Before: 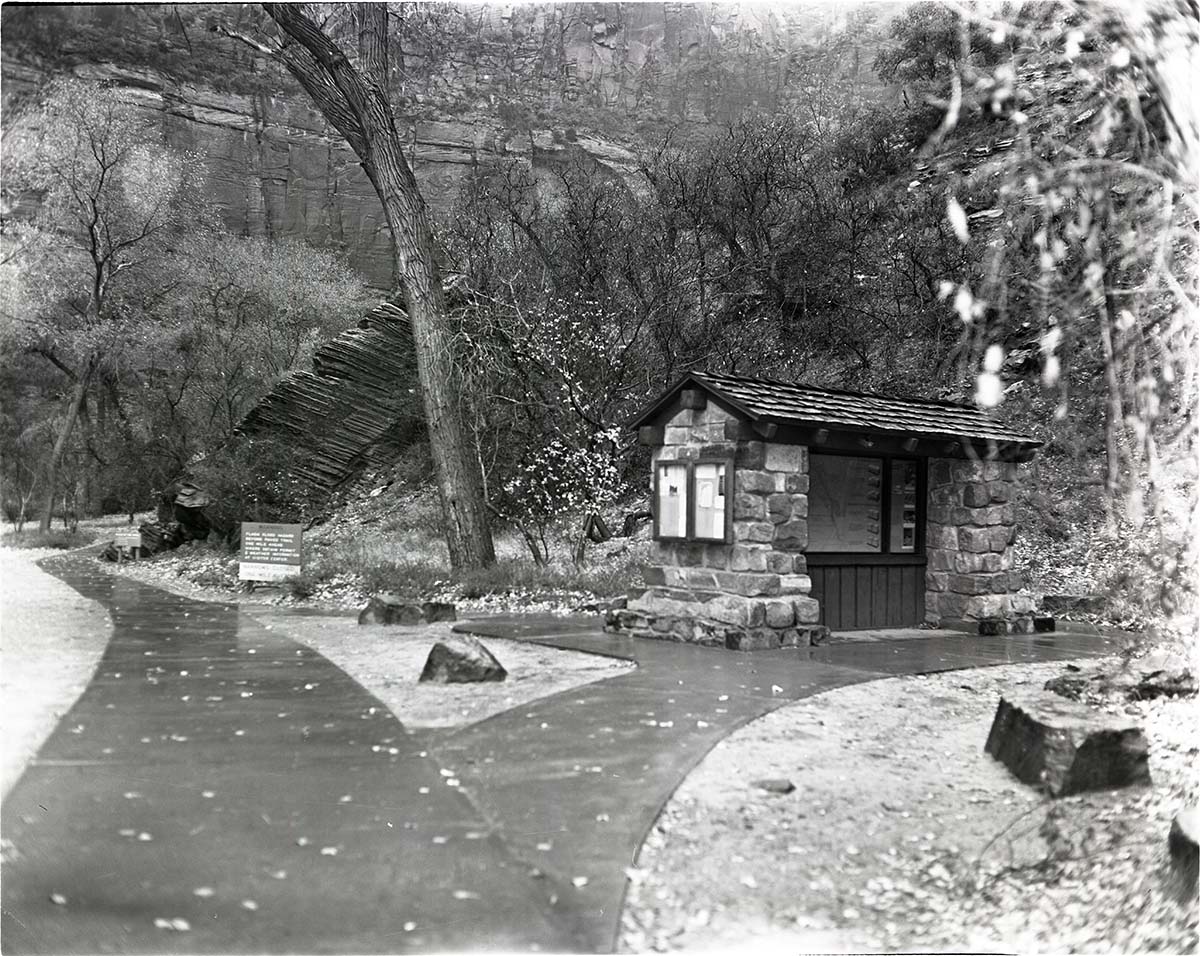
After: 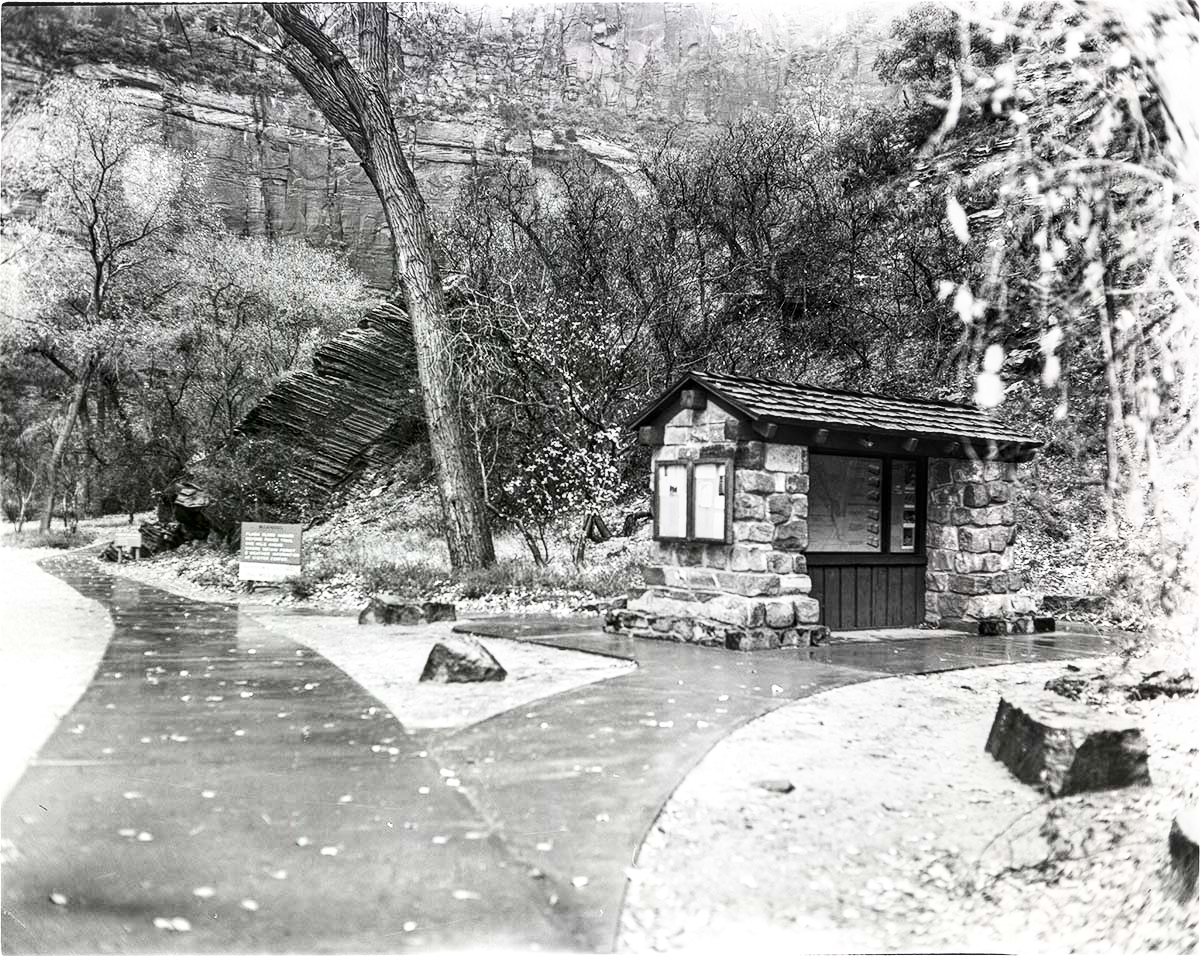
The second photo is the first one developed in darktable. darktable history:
local contrast: highlights 54%, shadows 51%, detail 130%, midtone range 0.447
contrast brightness saturation: contrast 0.387, brightness 0.102
